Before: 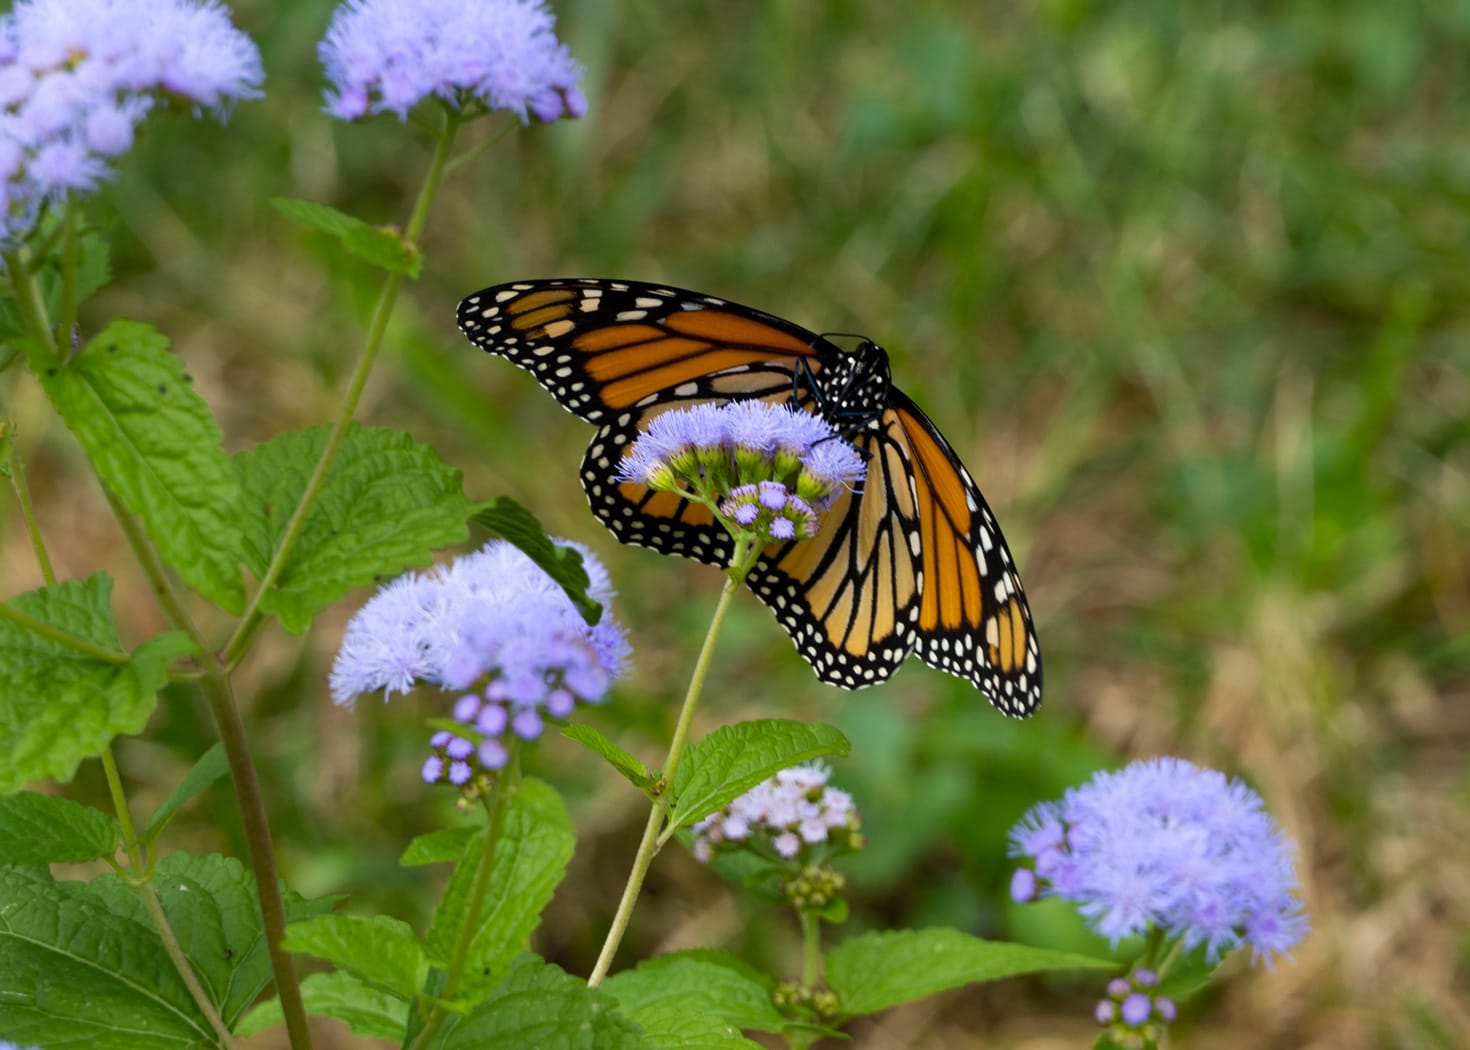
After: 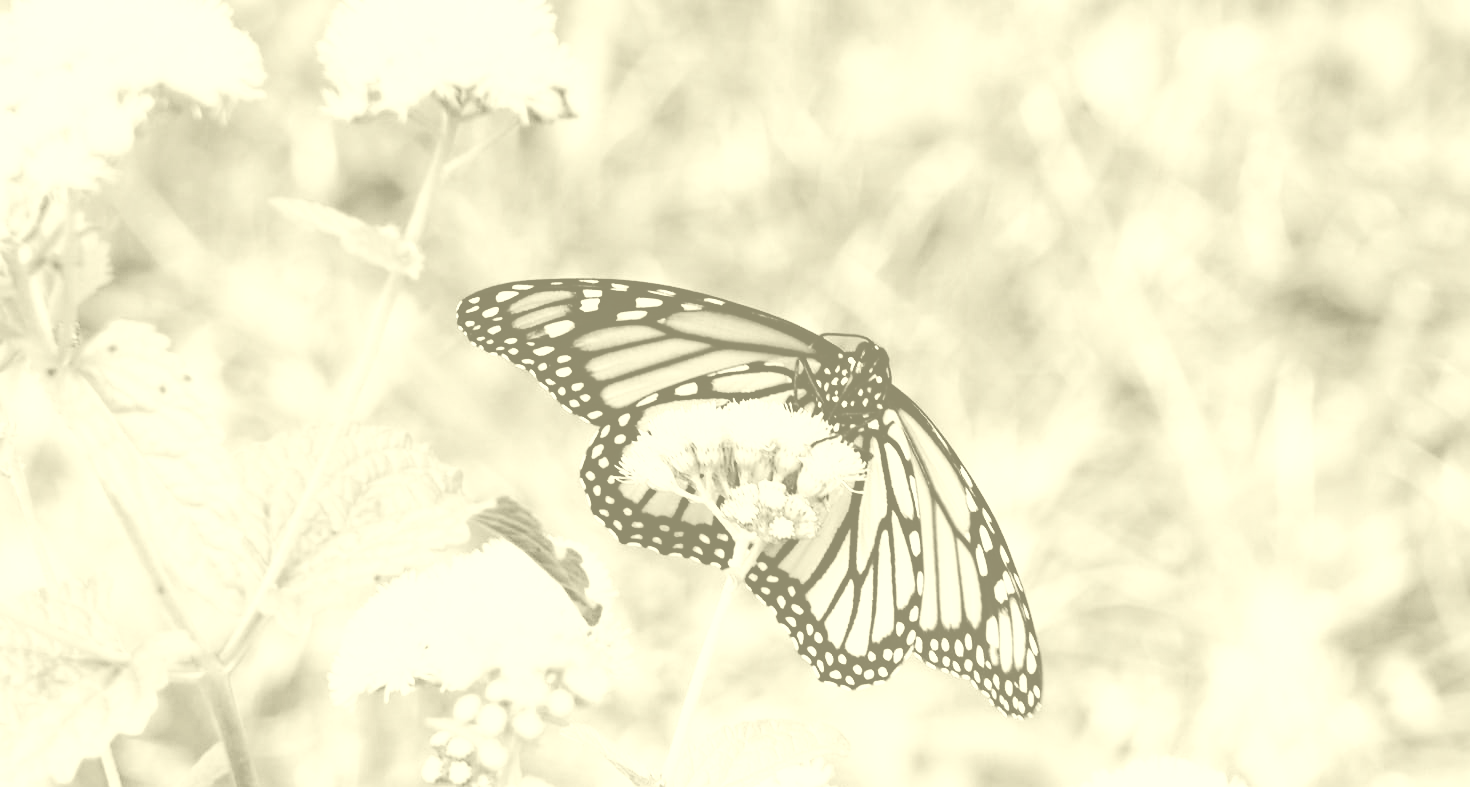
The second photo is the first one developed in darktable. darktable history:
crop: bottom 24.988%
colorize: hue 43.2°, saturation 40%, version 1
tone curve: curves: ch0 [(0, 0.023) (0.087, 0.065) (0.184, 0.168) (0.45, 0.54) (0.57, 0.683) (0.706, 0.841) (0.877, 0.948) (1, 0.984)]; ch1 [(0, 0) (0.388, 0.369) (0.447, 0.447) (0.505, 0.5) (0.534, 0.528) (0.57, 0.571) (0.592, 0.602) (0.644, 0.663) (1, 1)]; ch2 [(0, 0) (0.314, 0.223) (0.427, 0.405) (0.492, 0.496) (0.524, 0.547) (0.534, 0.57) (0.583, 0.605) (0.673, 0.667) (1, 1)], color space Lab, independent channels, preserve colors none
base curve: curves: ch0 [(0, 0) (0.028, 0.03) (0.105, 0.232) (0.387, 0.748) (0.754, 0.968) (1, 1)], fusion 1, exposure shift 0.576, preserve colors none
